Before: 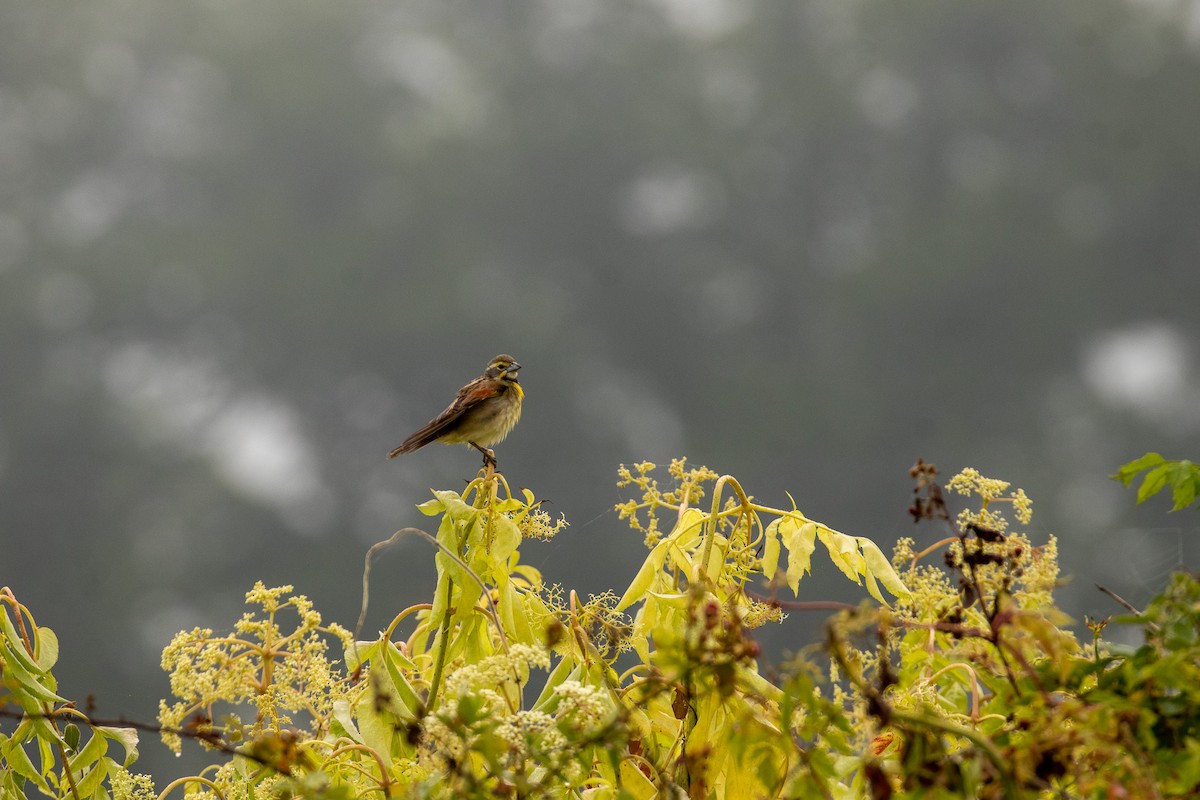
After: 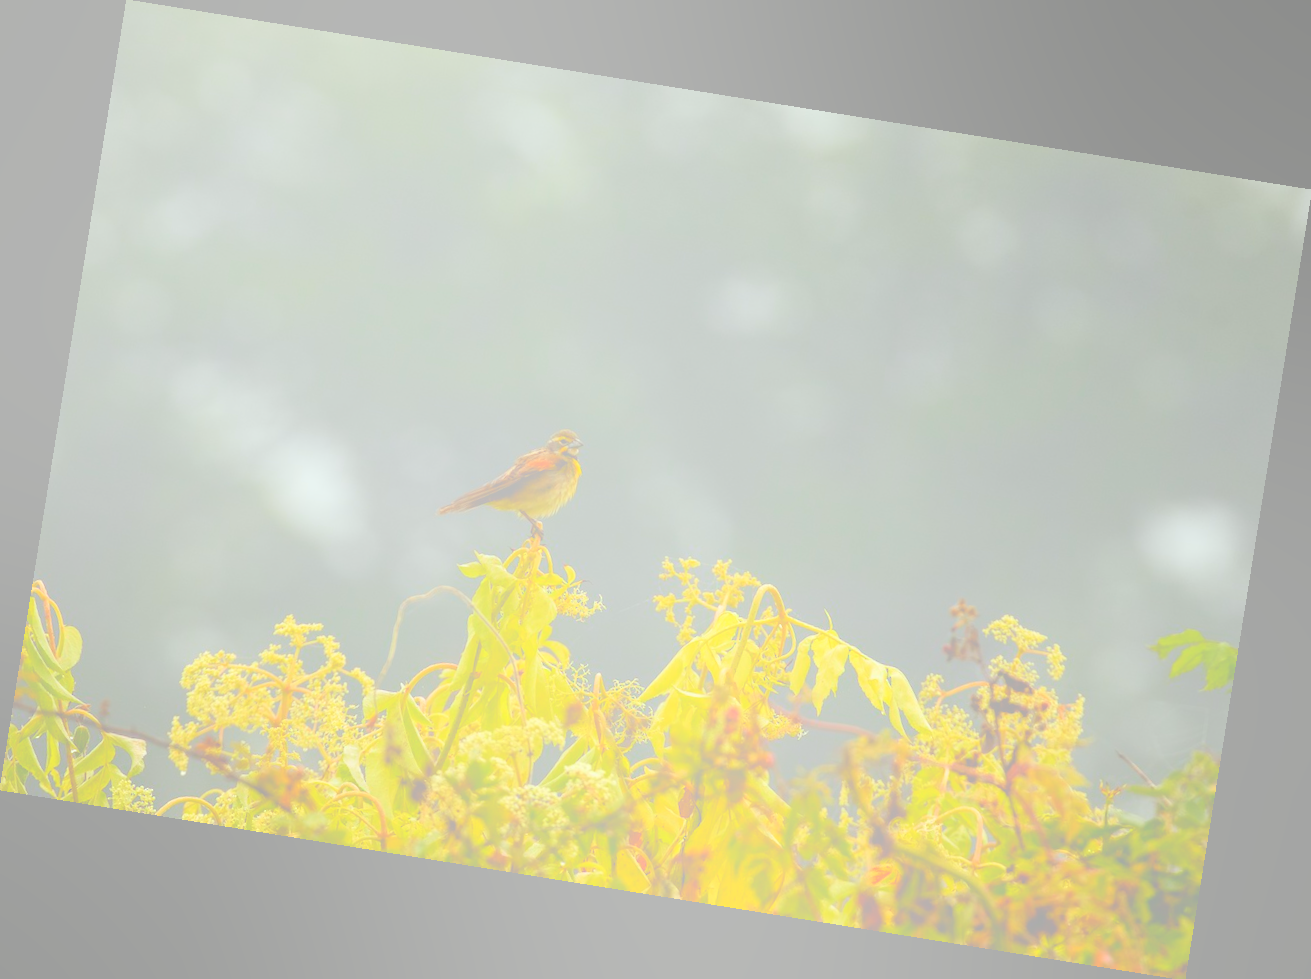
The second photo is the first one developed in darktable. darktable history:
color correction: highlights a* -4.73, highlights b* 5.06, saturation 0.97
white balance: red 0.983, blue 1.036
exposure: black level correction -0.015, compensate highlight preservation false
rotate and perspective: rotation 9.12°, automatic cropping off
base curve: curves: ch0 [(0, 0) (0.297, 0.298) (1, 1)], preserve colors none
bloom: size 70%, threshold 25%, strength 70%
